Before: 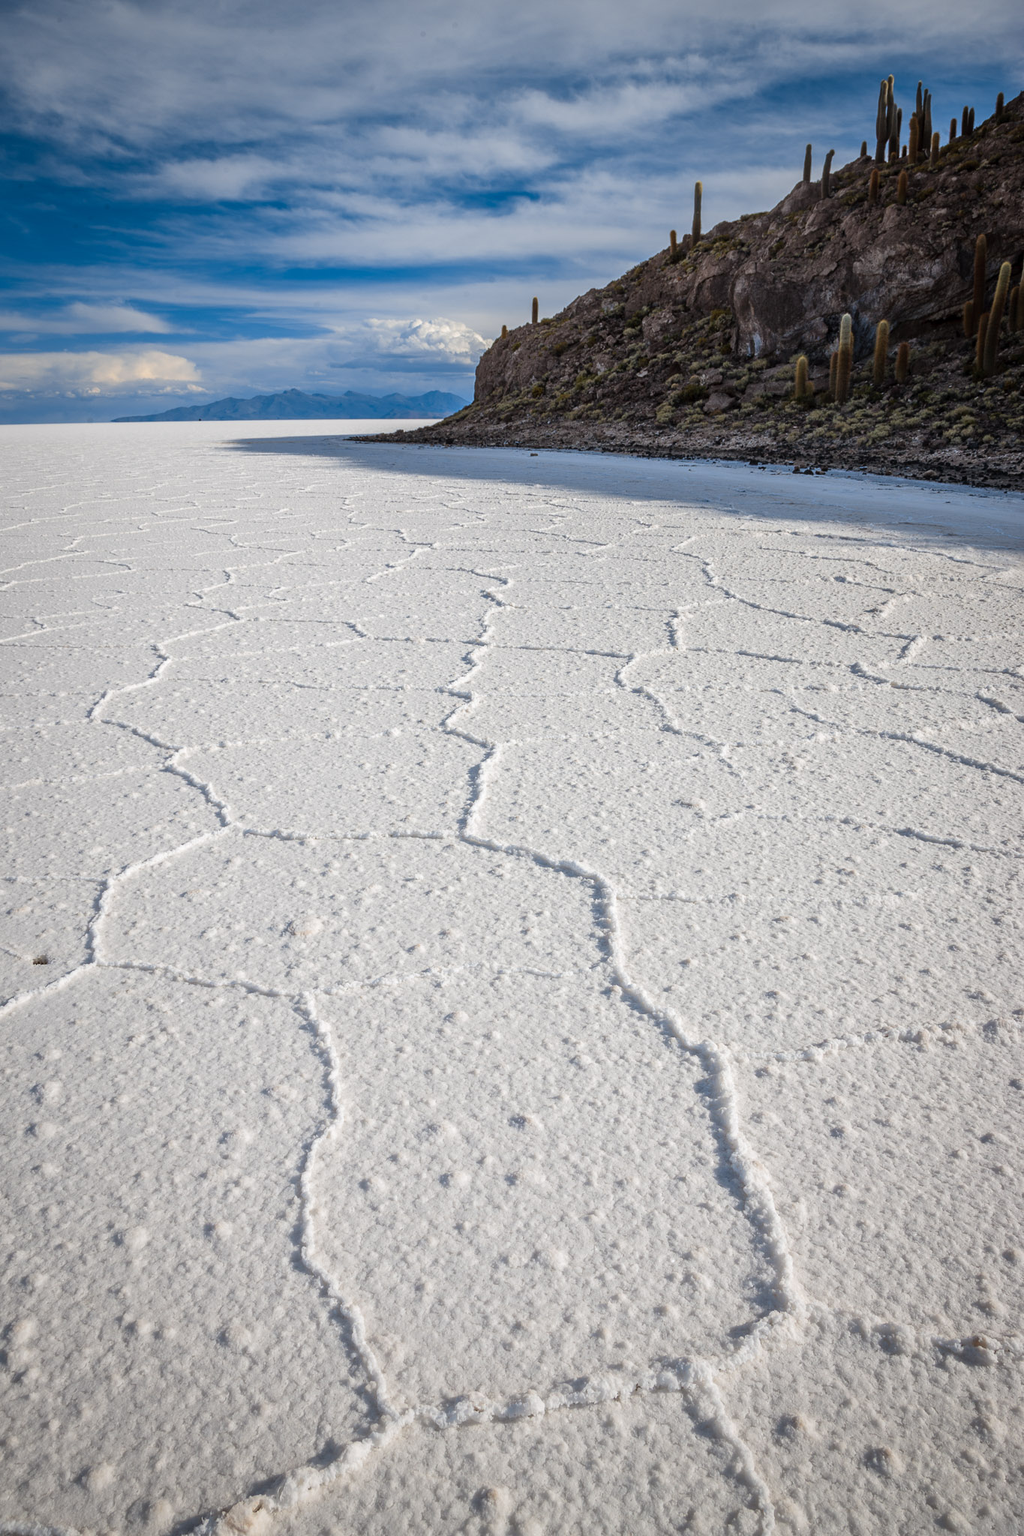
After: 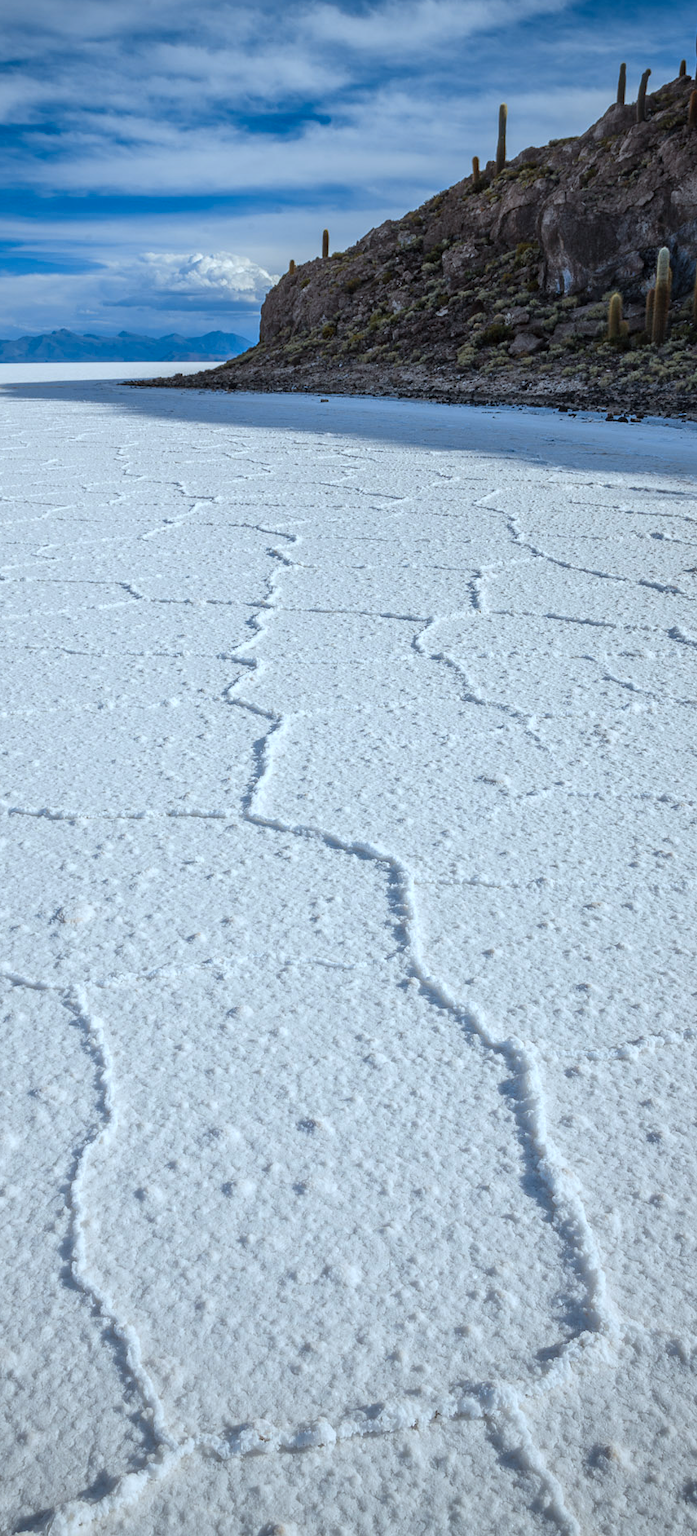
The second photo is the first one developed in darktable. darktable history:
crop and rotate: left 23.025%, top 5.621%, right 14.243%, bottom 2.347%
color calibration: illuminant Planckian (black body), x 0.375, y 0.374, temperature 4111.51 K
